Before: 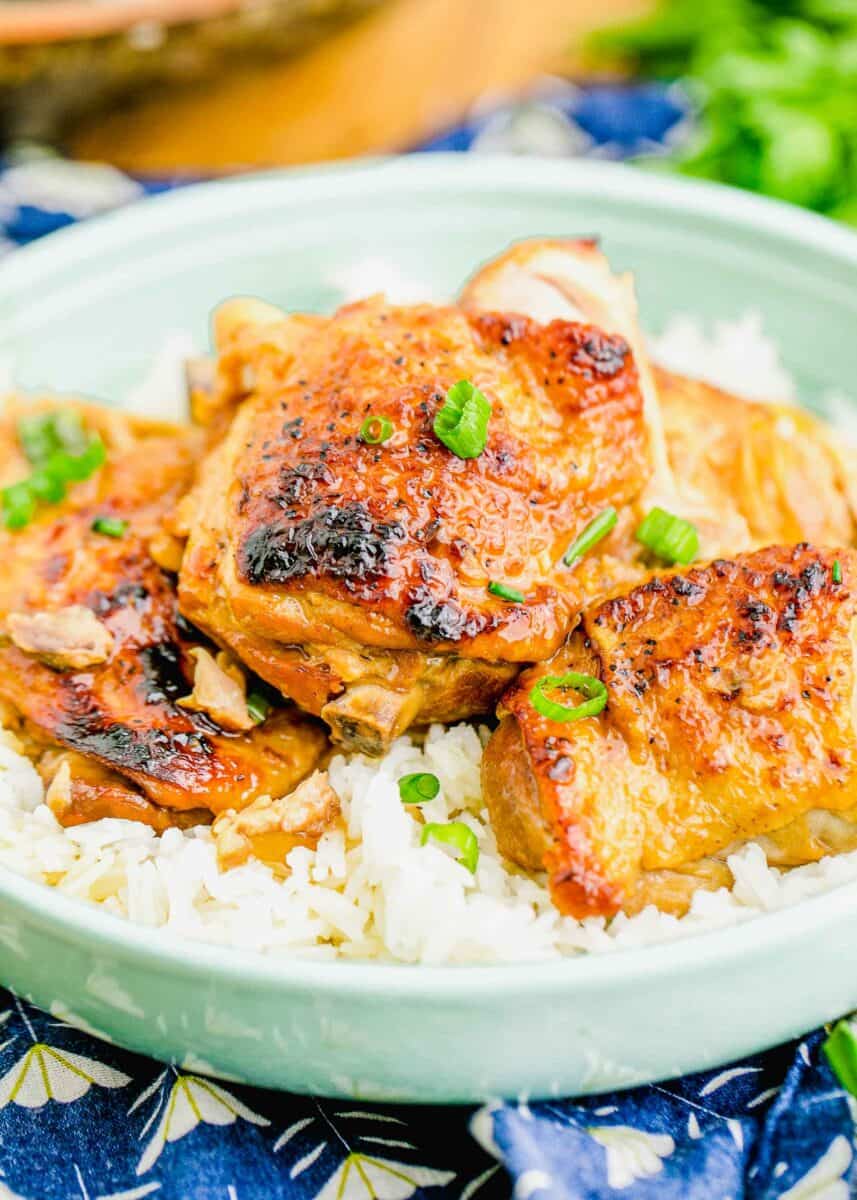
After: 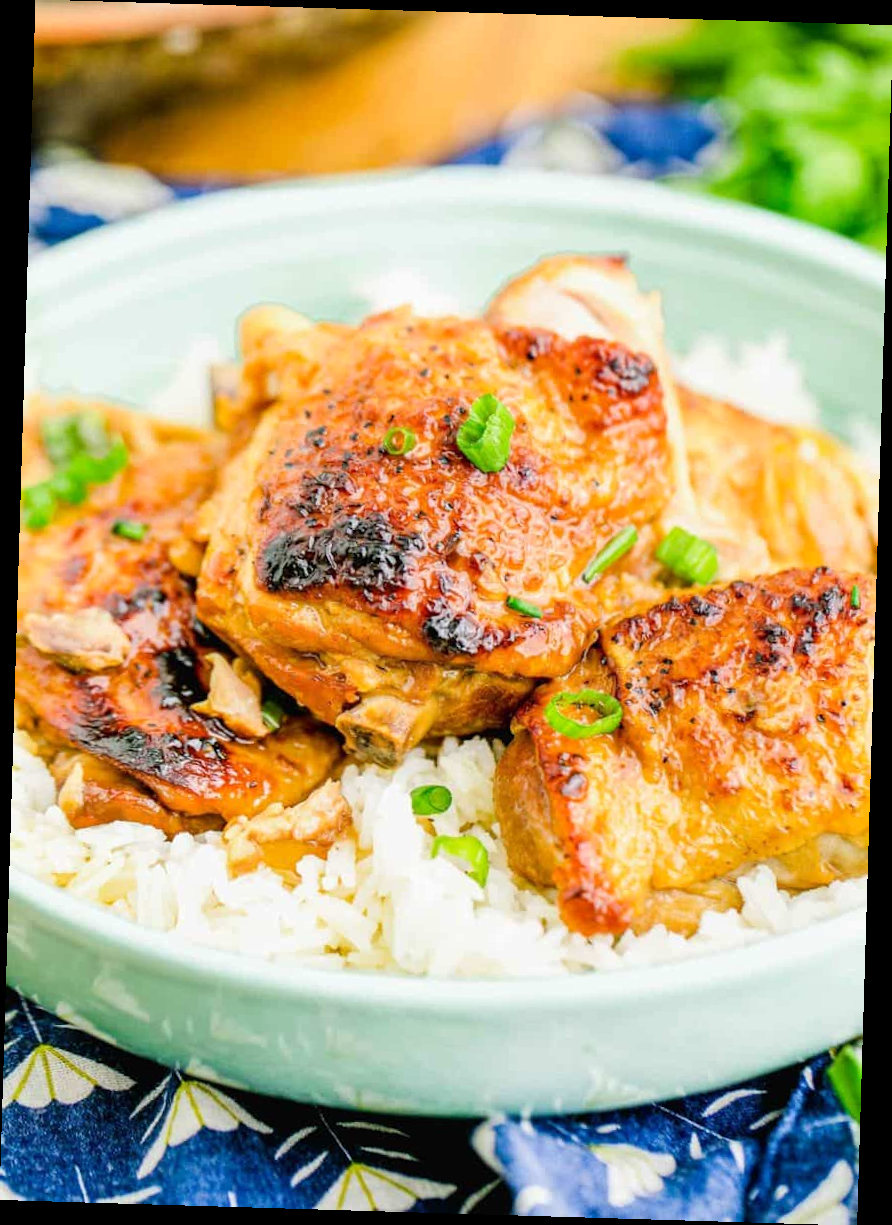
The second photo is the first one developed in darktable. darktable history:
rotate and perspective: rotation 1.72°, automatic cropping off
levels: levels [0, 0.492, 0.984]
